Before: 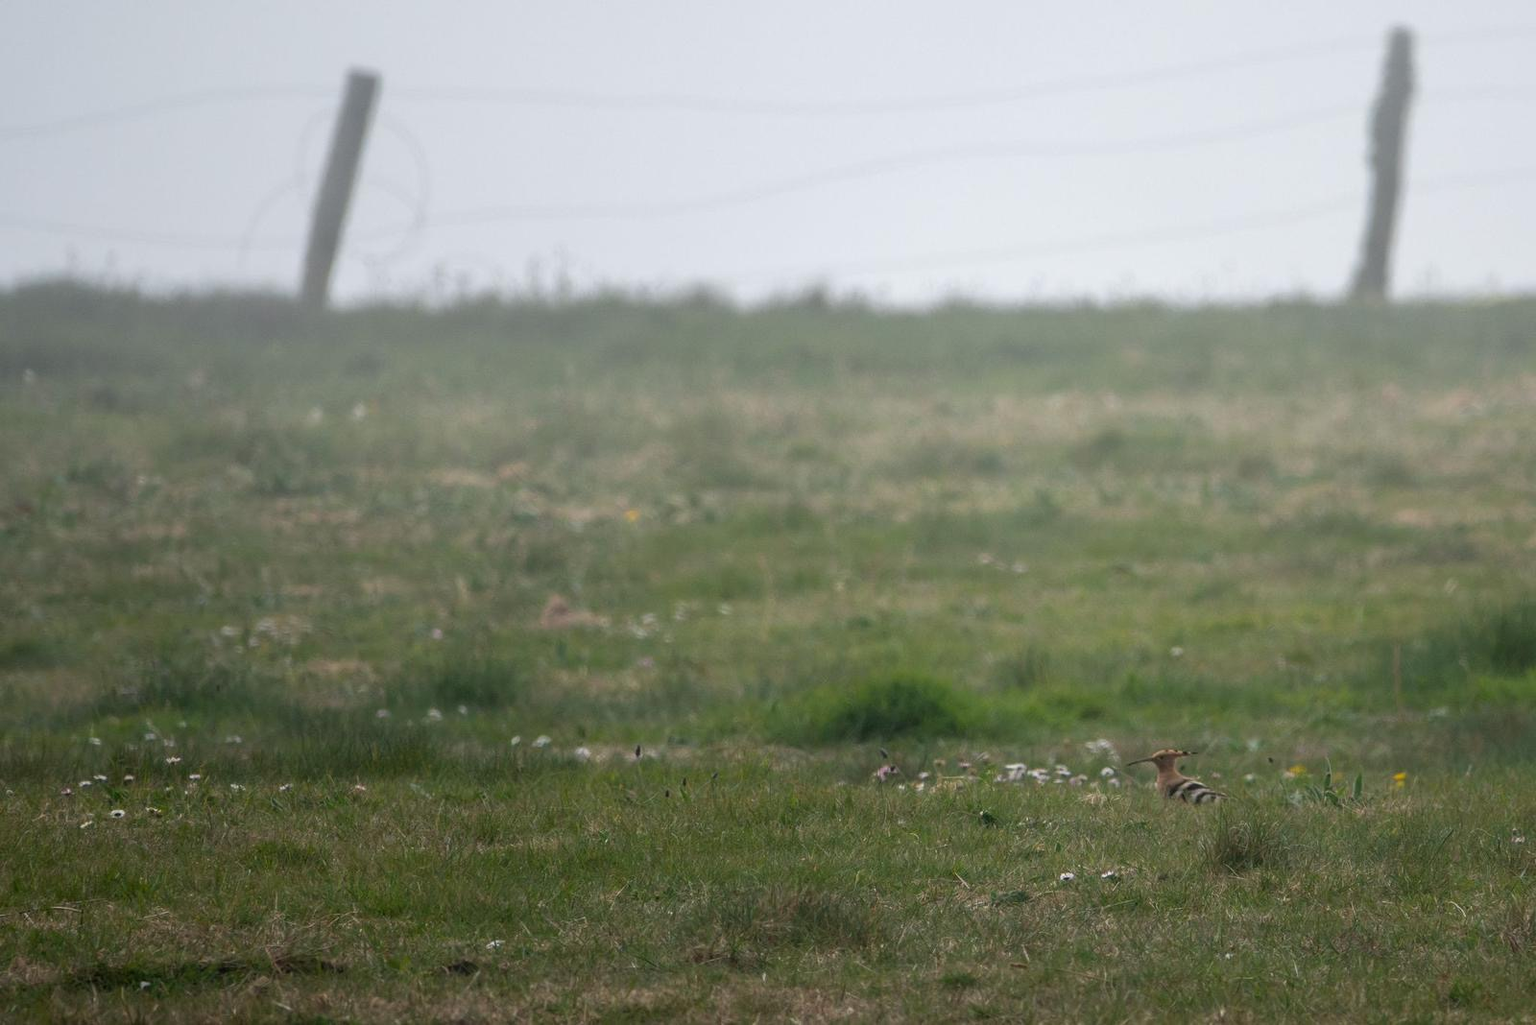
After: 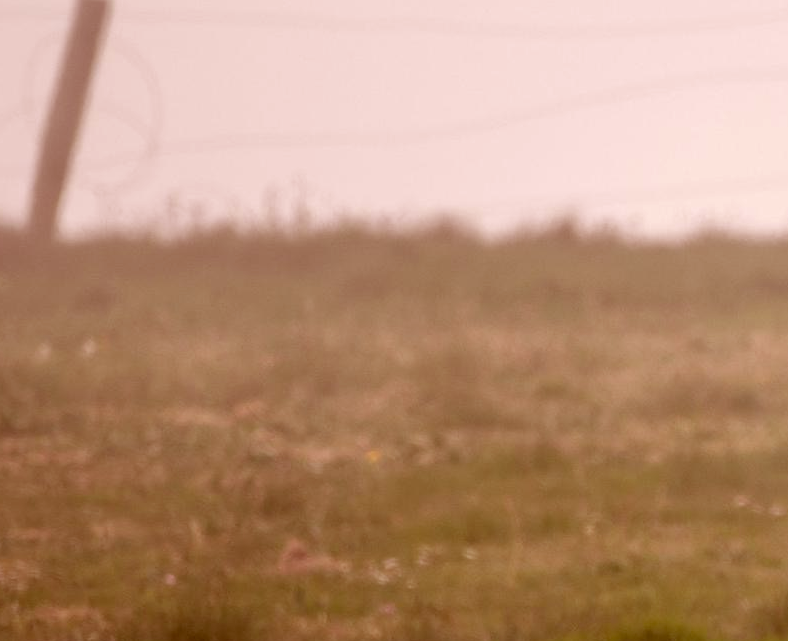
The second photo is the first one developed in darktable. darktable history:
color correction: highlights a* 9.03, highlights b* 8.71, shadows a* 40, shadows b* 40, saturation 0.8
crop: left 17.835%, top 7.675%, right 32.881%, bottom 32.213%
